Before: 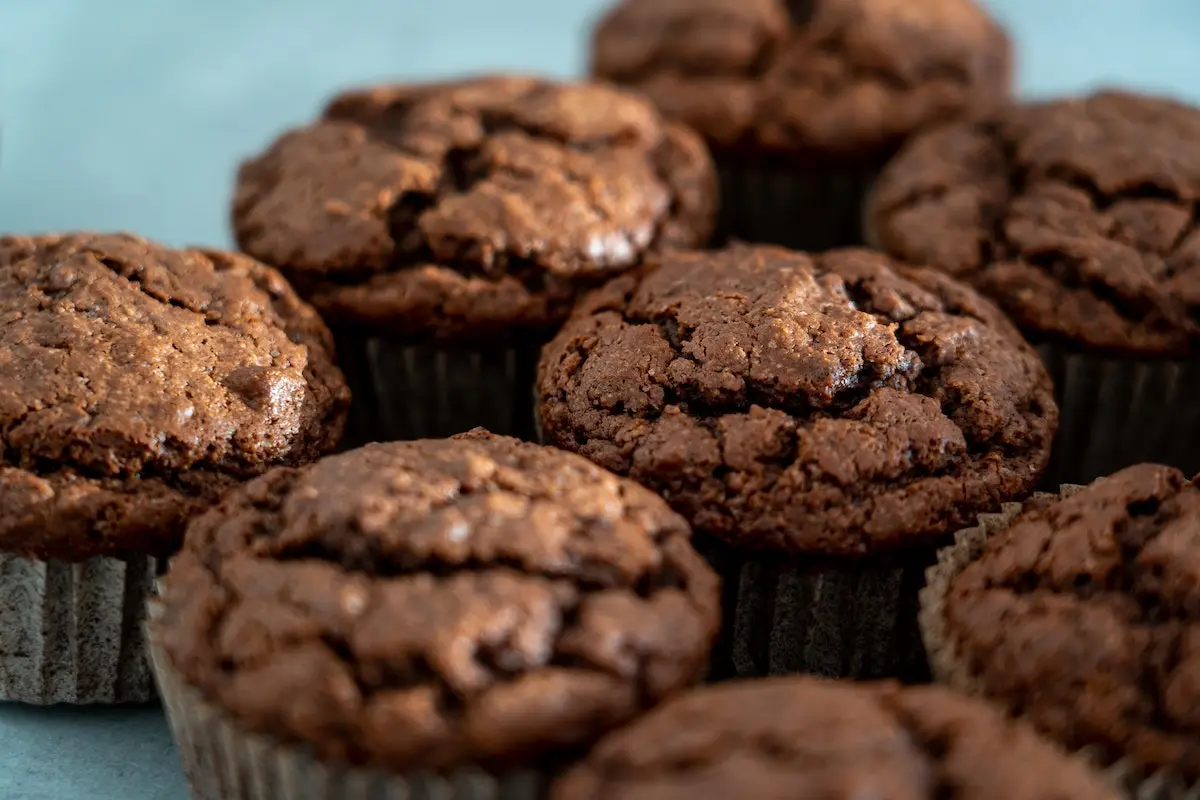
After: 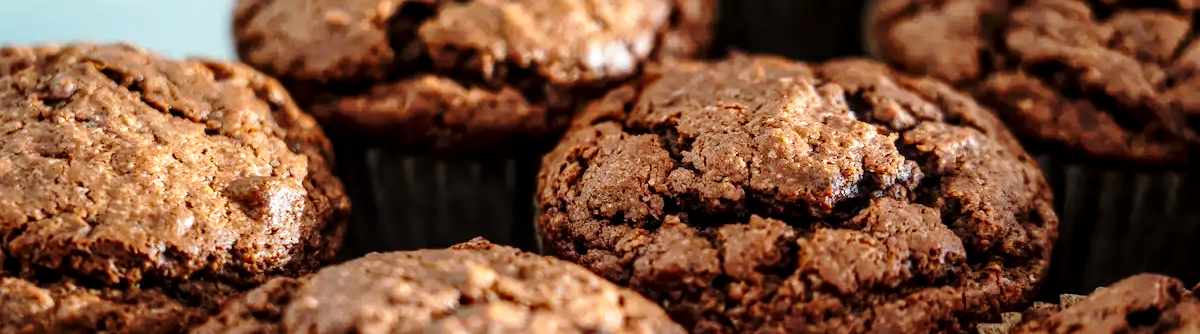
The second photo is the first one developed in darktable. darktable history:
crop and rotate: top 23.84%, bottom 34.294%
local contrast: on, module defaults
base curve: curves: ch0 [(0, 0) (0.028, 0.03) (0.121, 0.232) (0.46, 0.748) (0.859, 0.968) (1, 1)], preserve colors none
